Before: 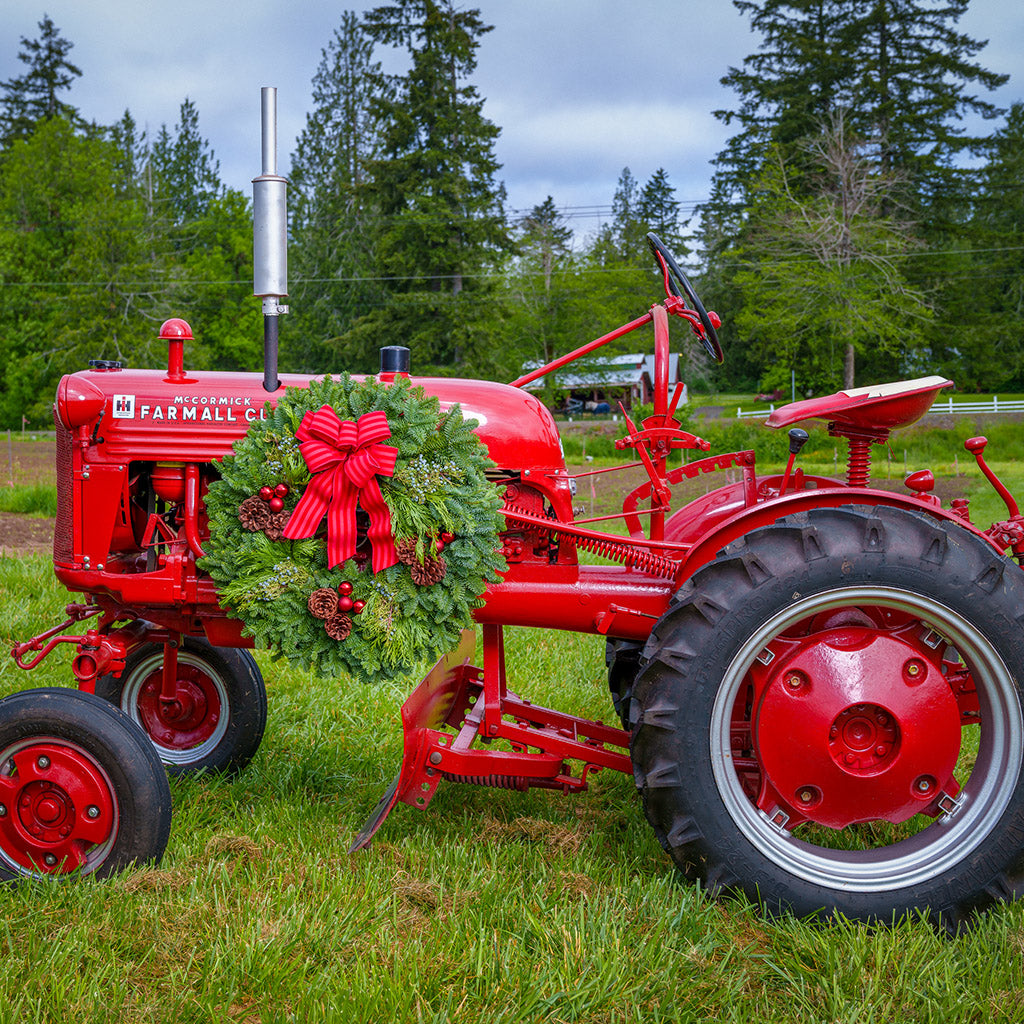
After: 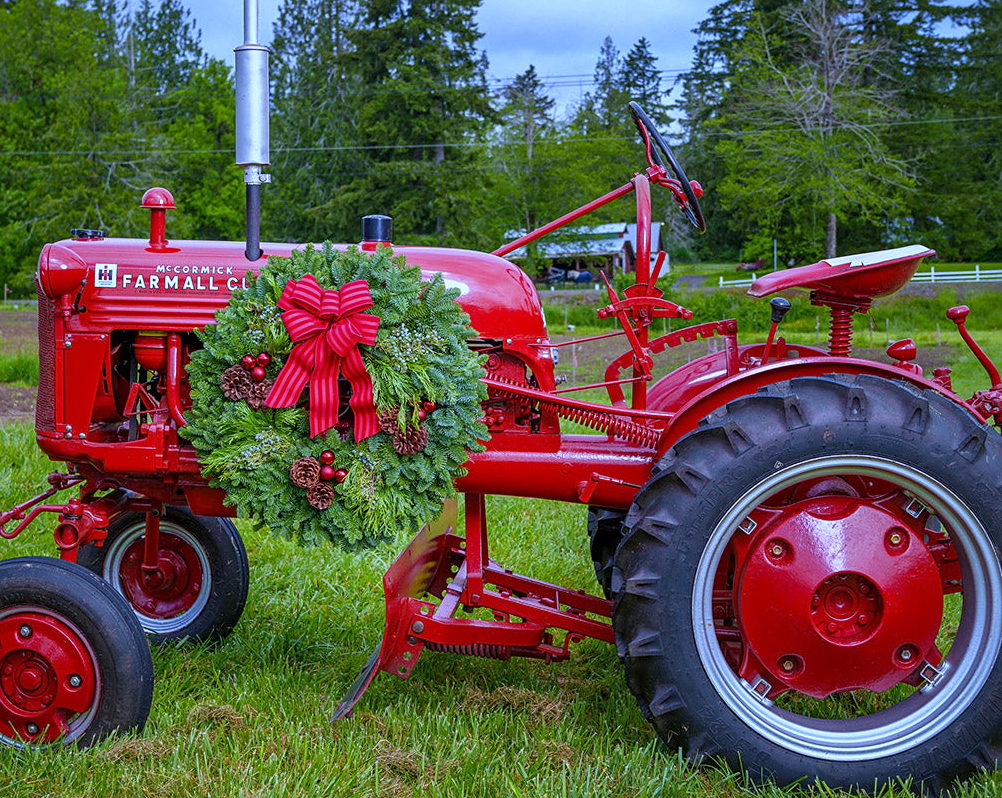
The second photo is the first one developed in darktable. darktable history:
sharpen: amount 0.2
white balance: red 0.871, blue 1.249
crop and rotate: left 1.814%, top 12.818%, right 0.25%, bottom 9.225%
